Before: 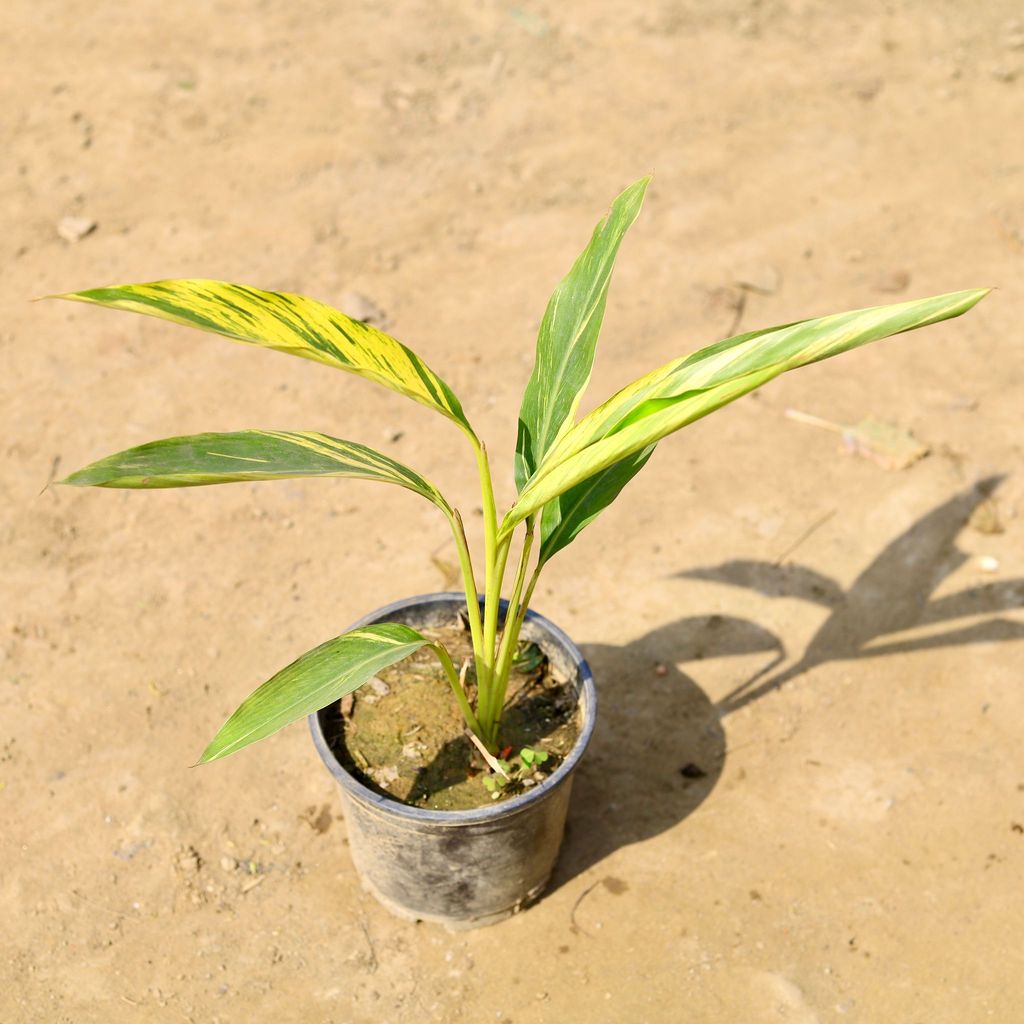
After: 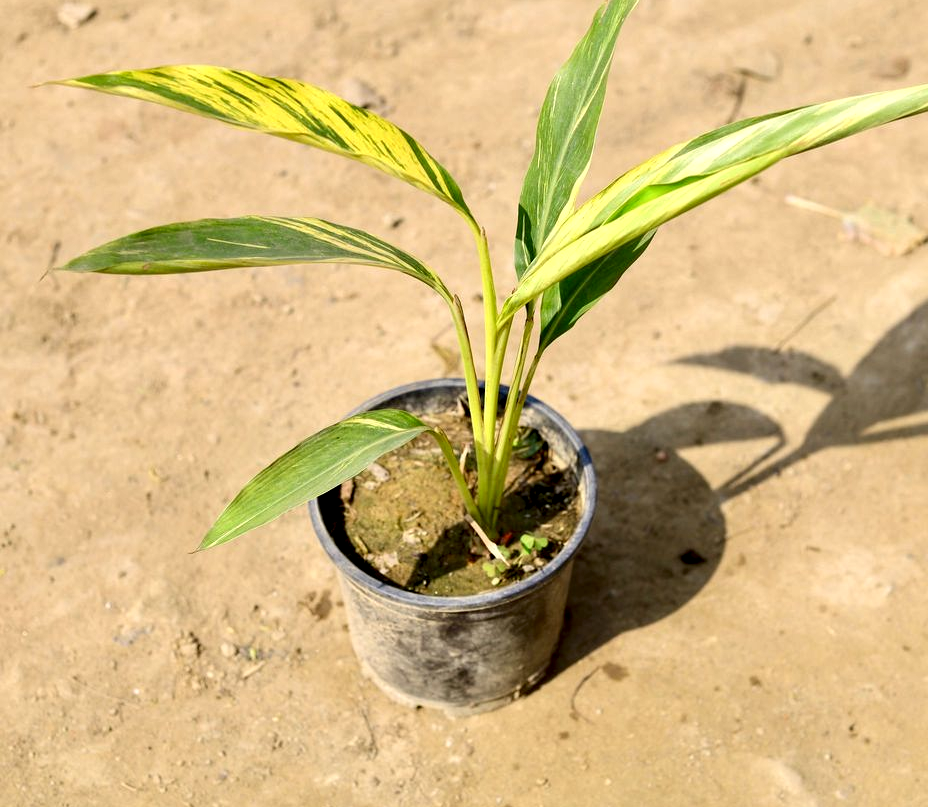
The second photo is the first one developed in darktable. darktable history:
crop: top 20.904%, right 9.314%, bottom 0.272%
local contrast: highlights 126%, shadows 154%, detail 139%, midtone range 0.256
